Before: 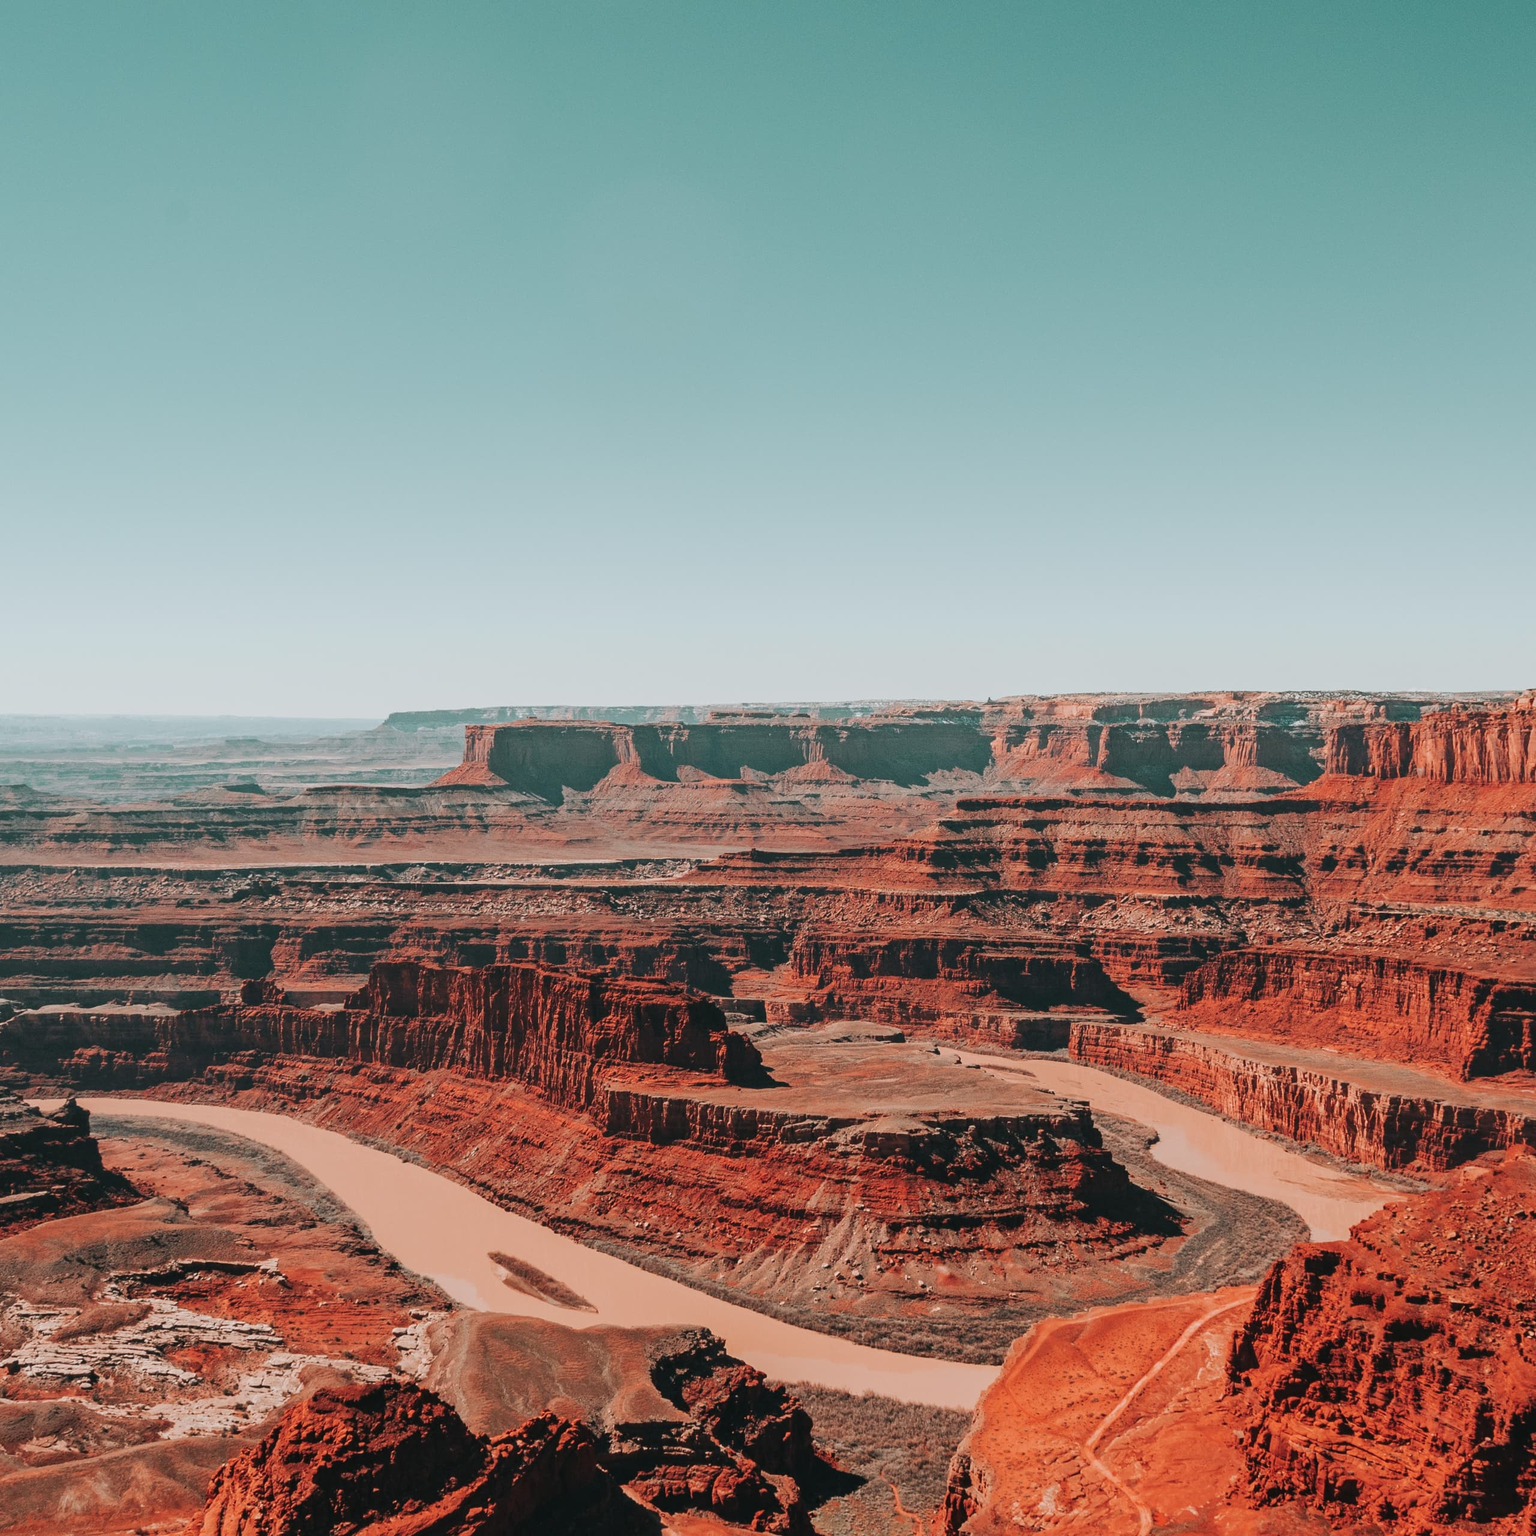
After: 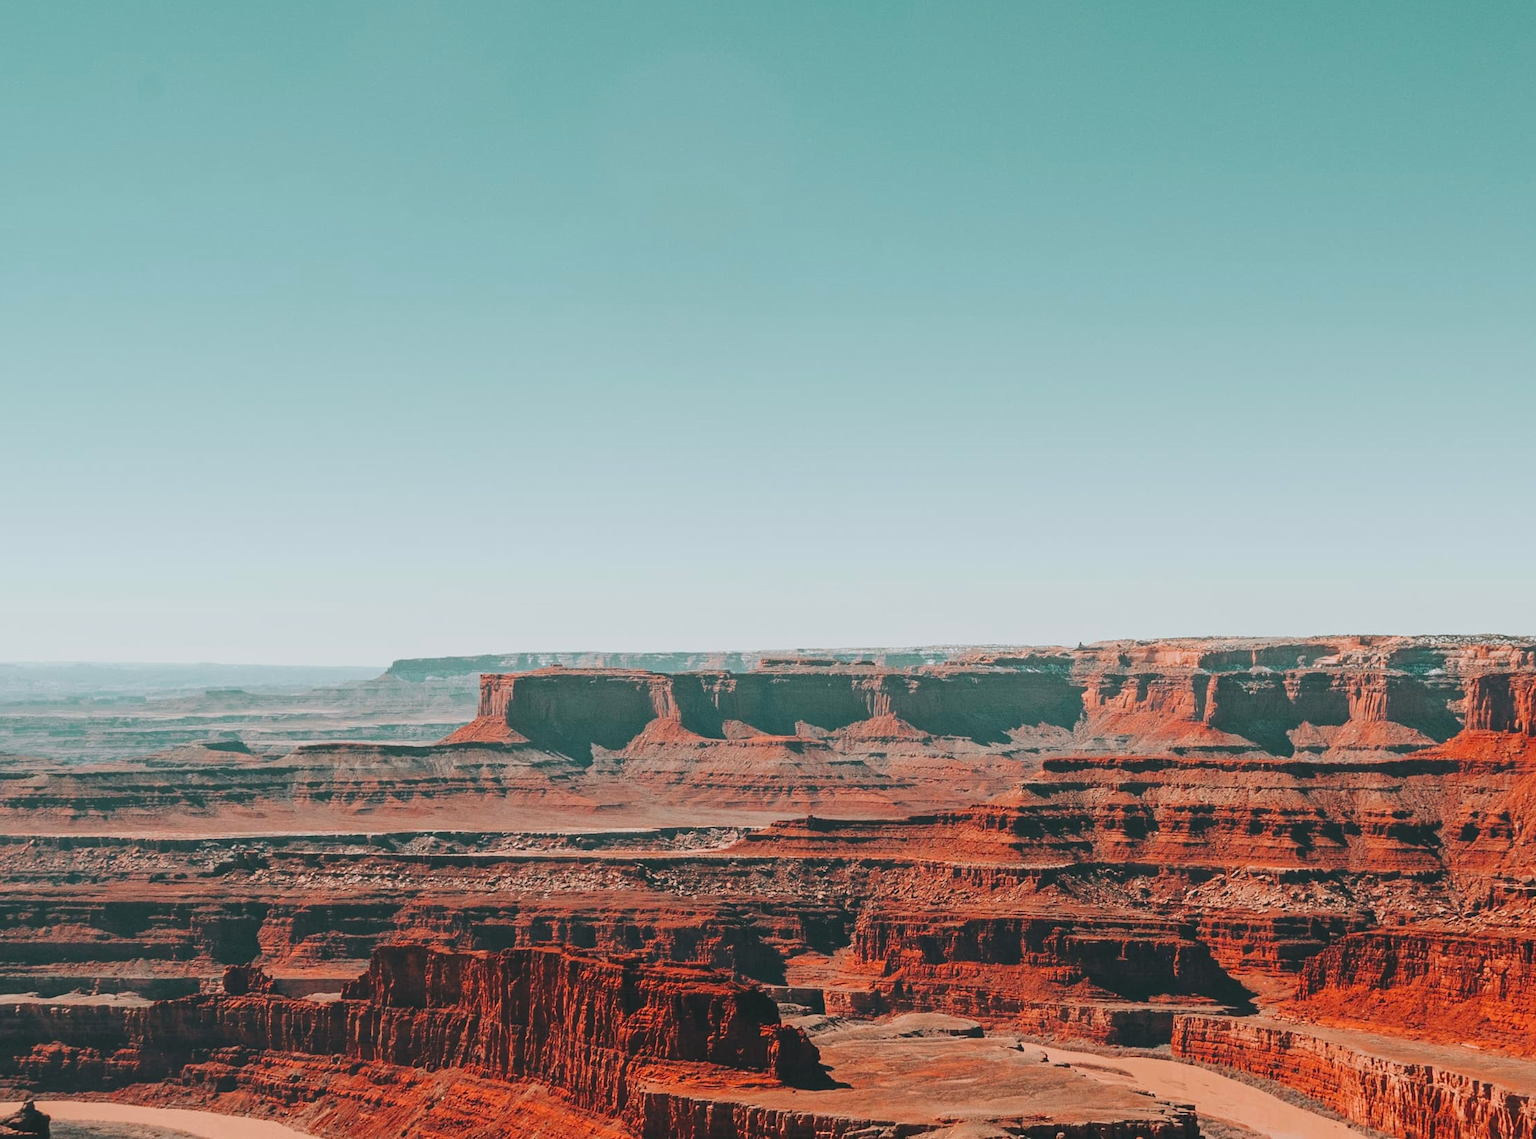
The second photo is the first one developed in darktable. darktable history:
crop: left 3.029%, top 8.932%, right 9.639%, bottom 26.287%
color balance rgb: global offset › luminance 0.529%, perceptual saturation grading › global saturation 25.085%
